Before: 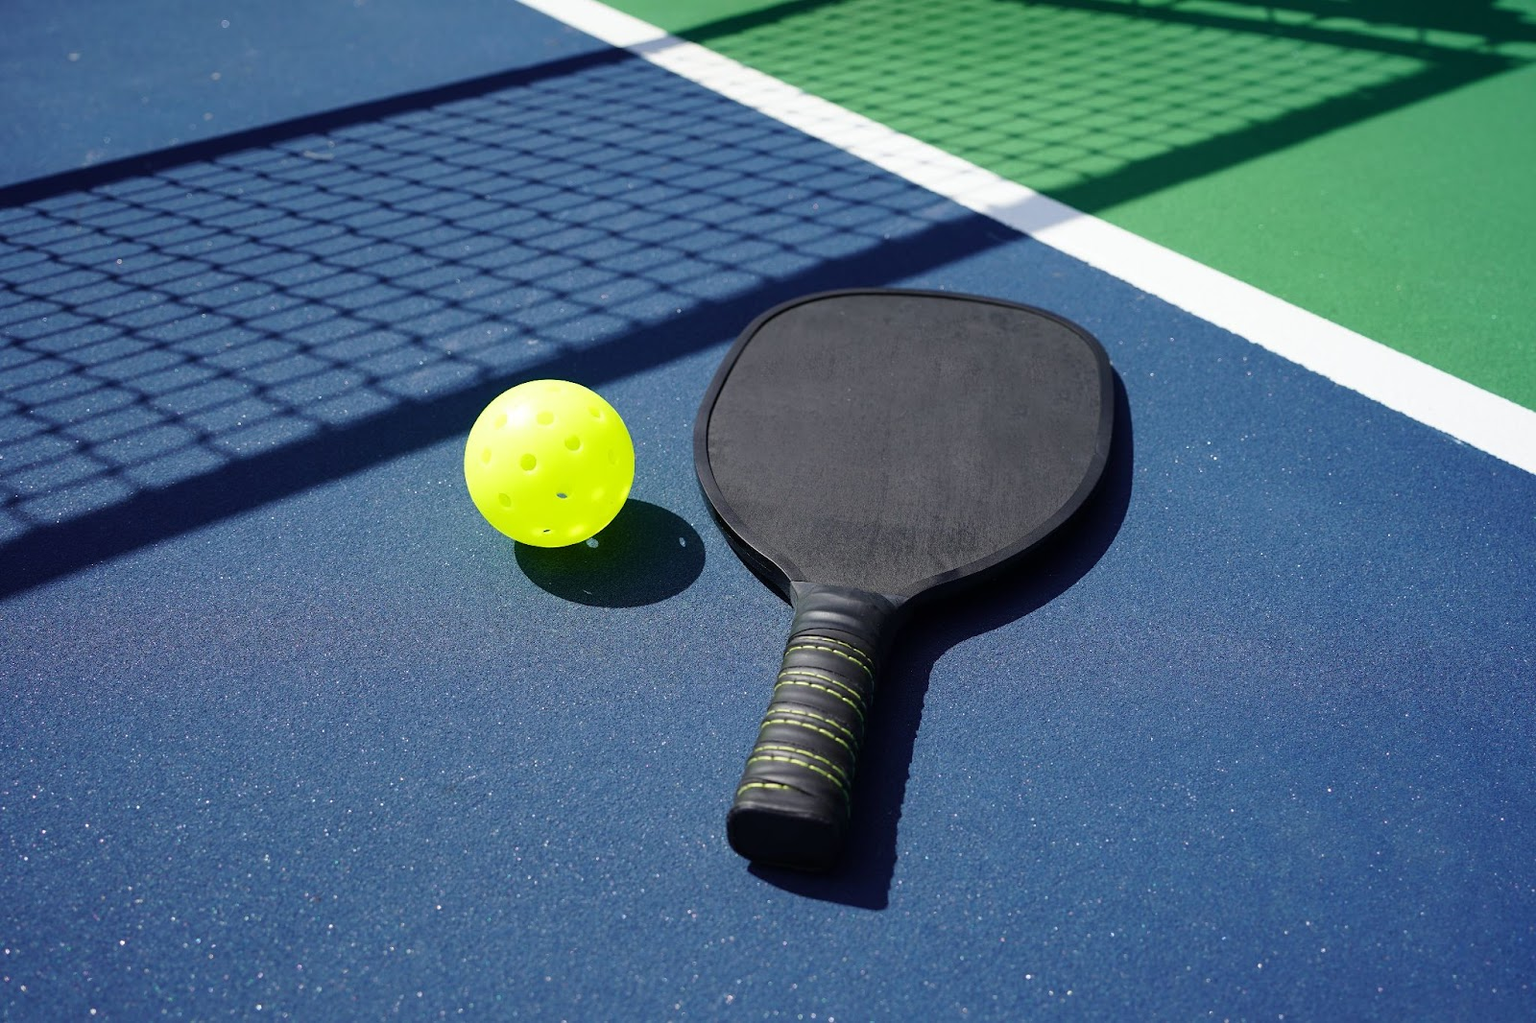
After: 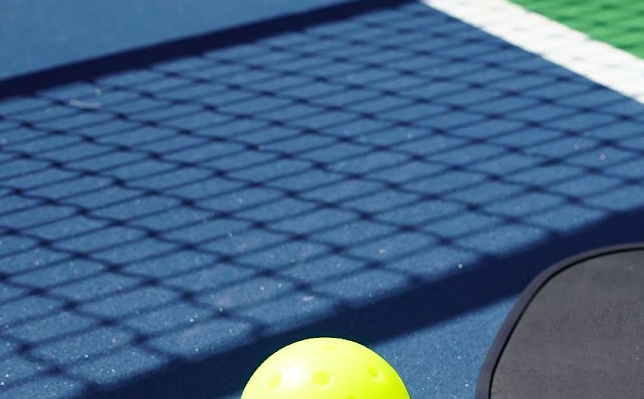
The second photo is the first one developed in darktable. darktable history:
velvia: on, module defaults
crop: left 15.449%, top 5.447%, right 44.267%, bottom 57.117%
